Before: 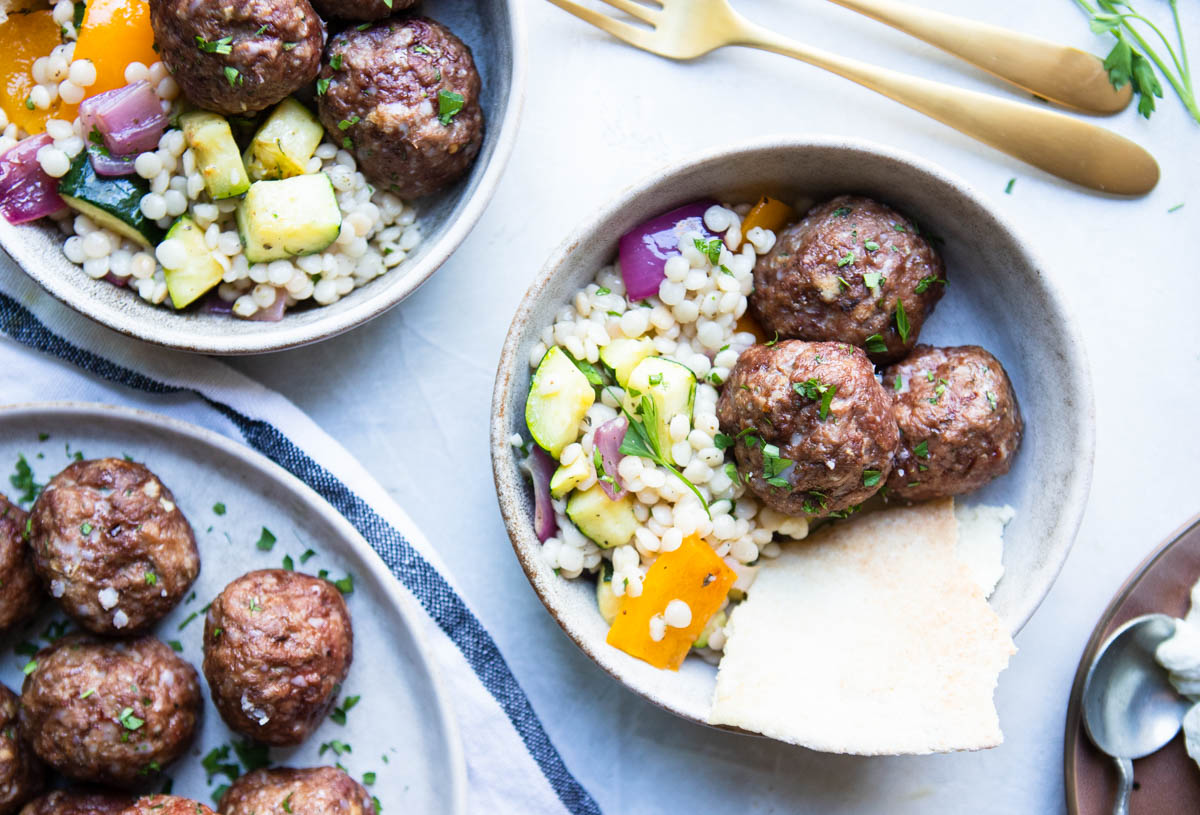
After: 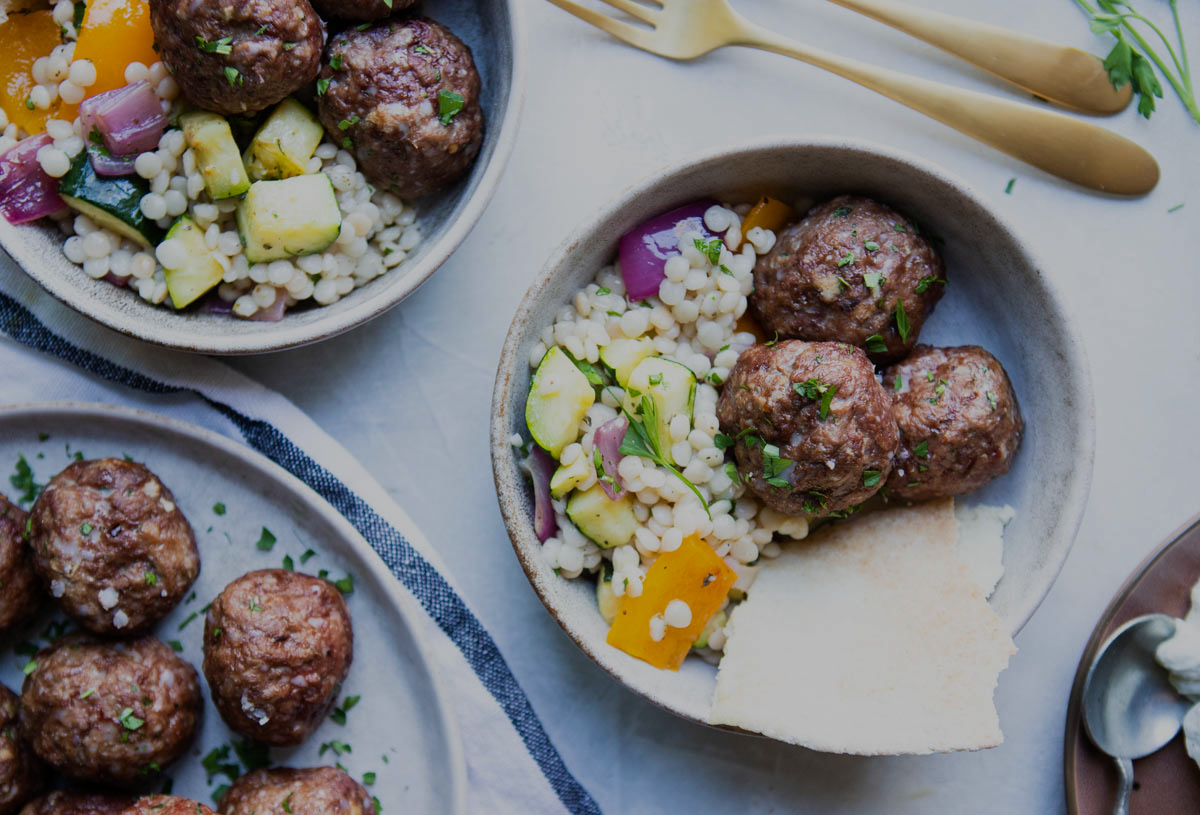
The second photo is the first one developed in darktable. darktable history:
exposure: exposure -1 EV, compensate highlight preservation false
contrast equalizer: y [[0.5 ×6], [0.5 ×6], [0.5, 0.5, 0.501, 0.545, 0.707, 0.863], [0 ×6], [0 ×6]]
